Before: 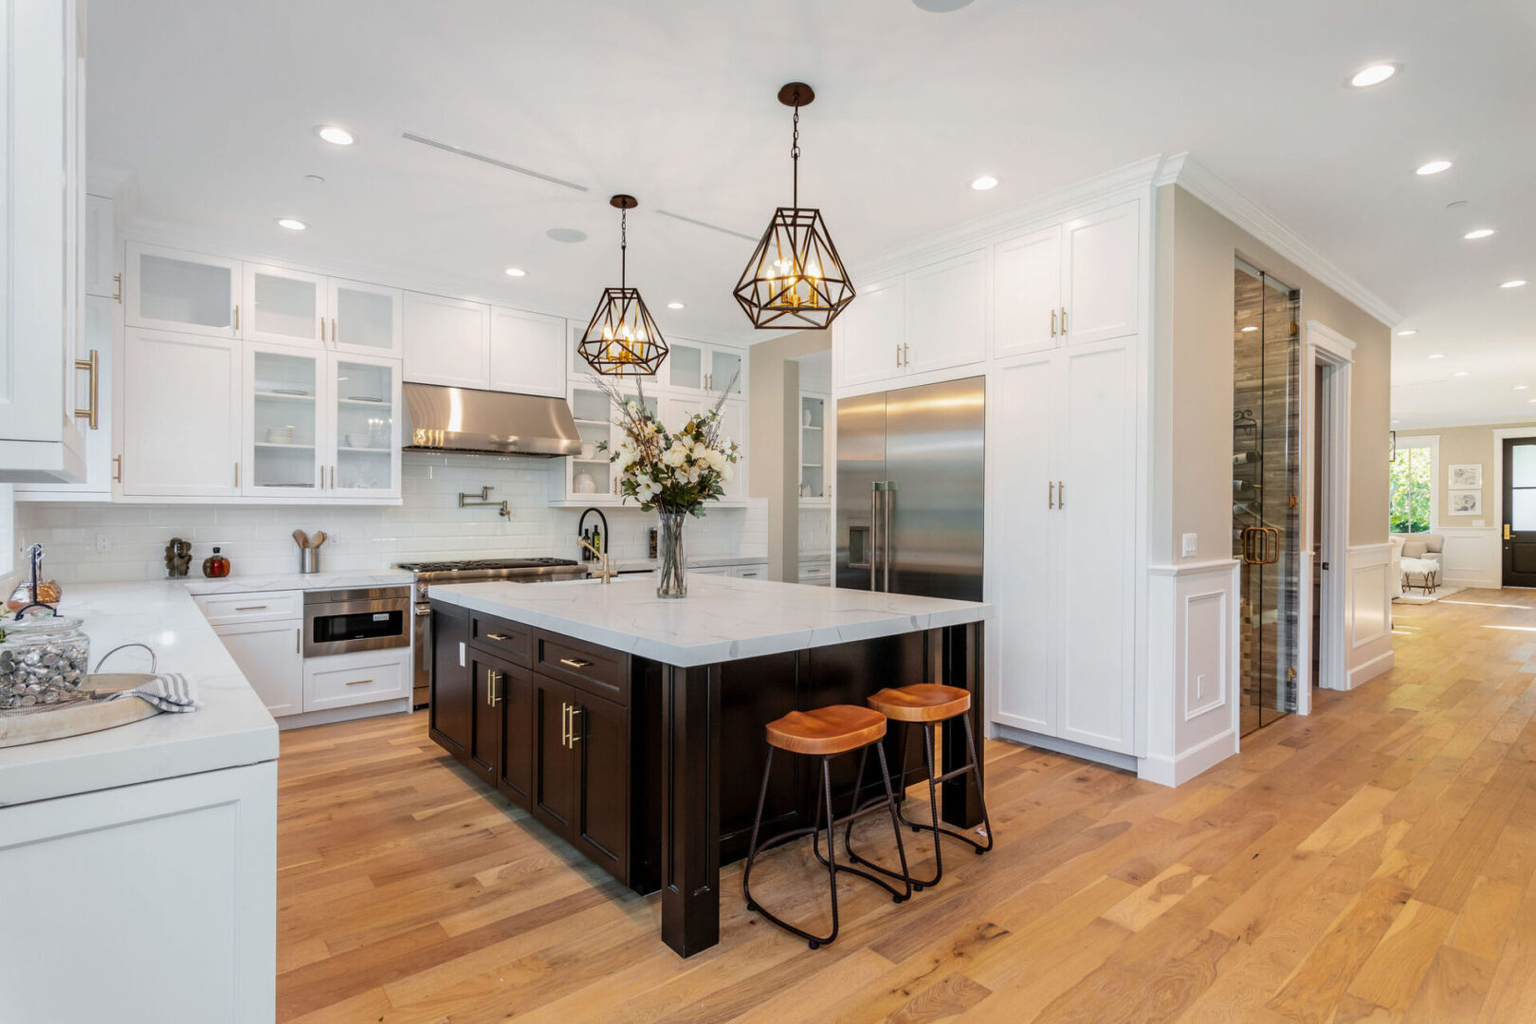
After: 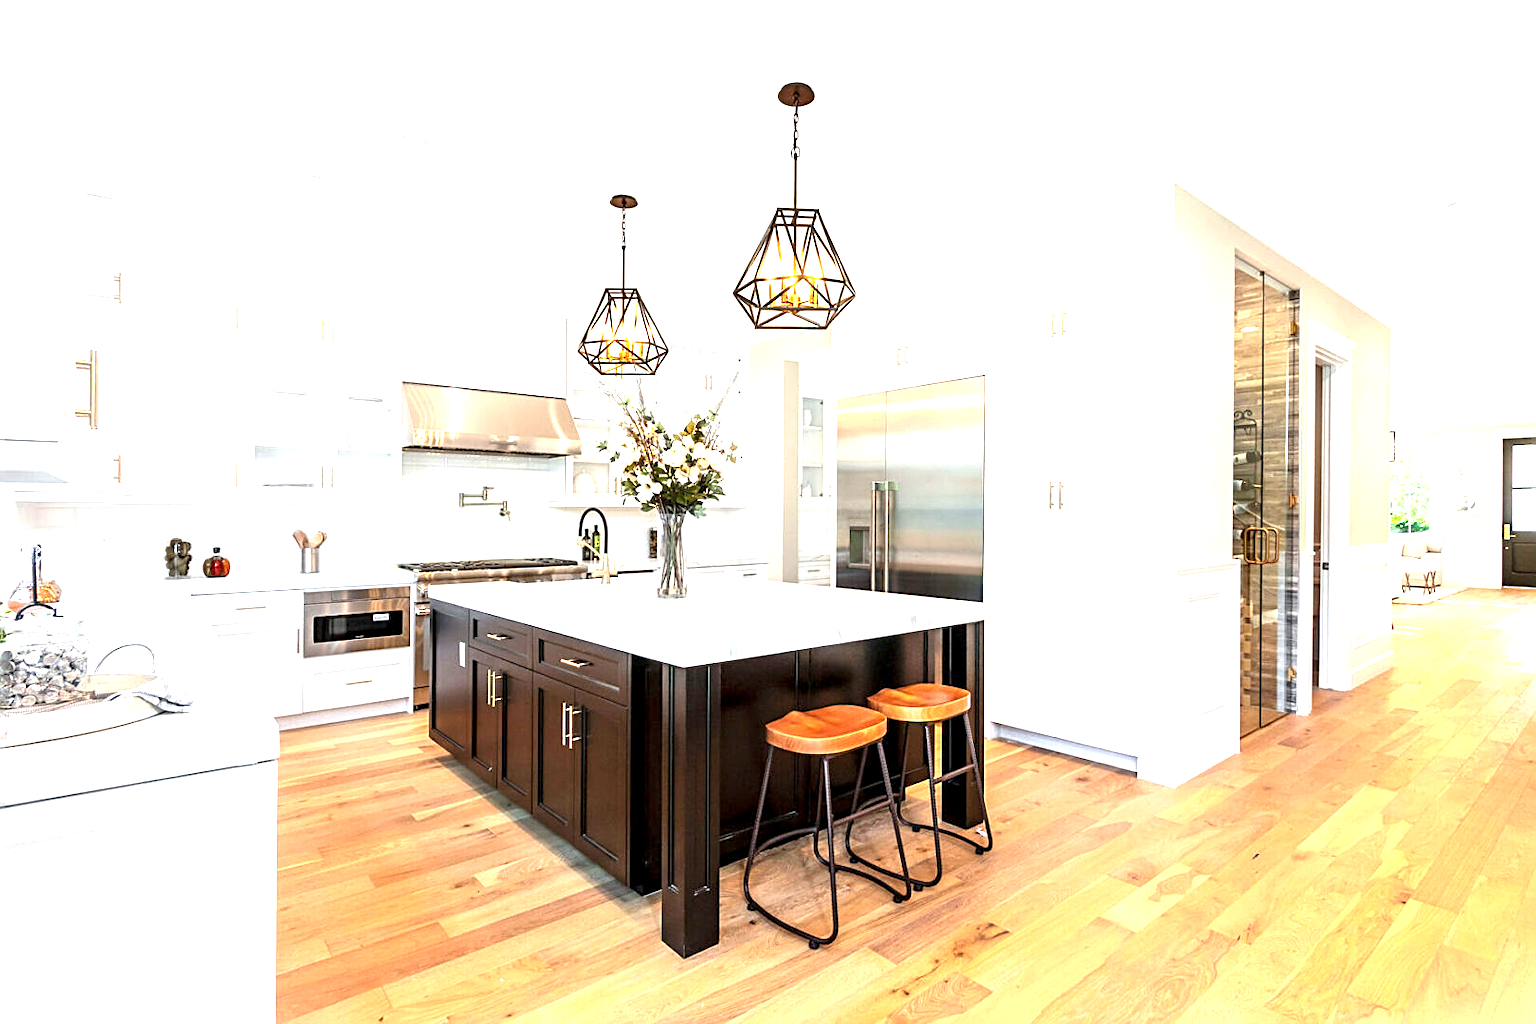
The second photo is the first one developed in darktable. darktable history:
sharpen: on, module defaults
exposure: black level correction 0.001, exposure 1.636 EV, compensate highlight preservation false
